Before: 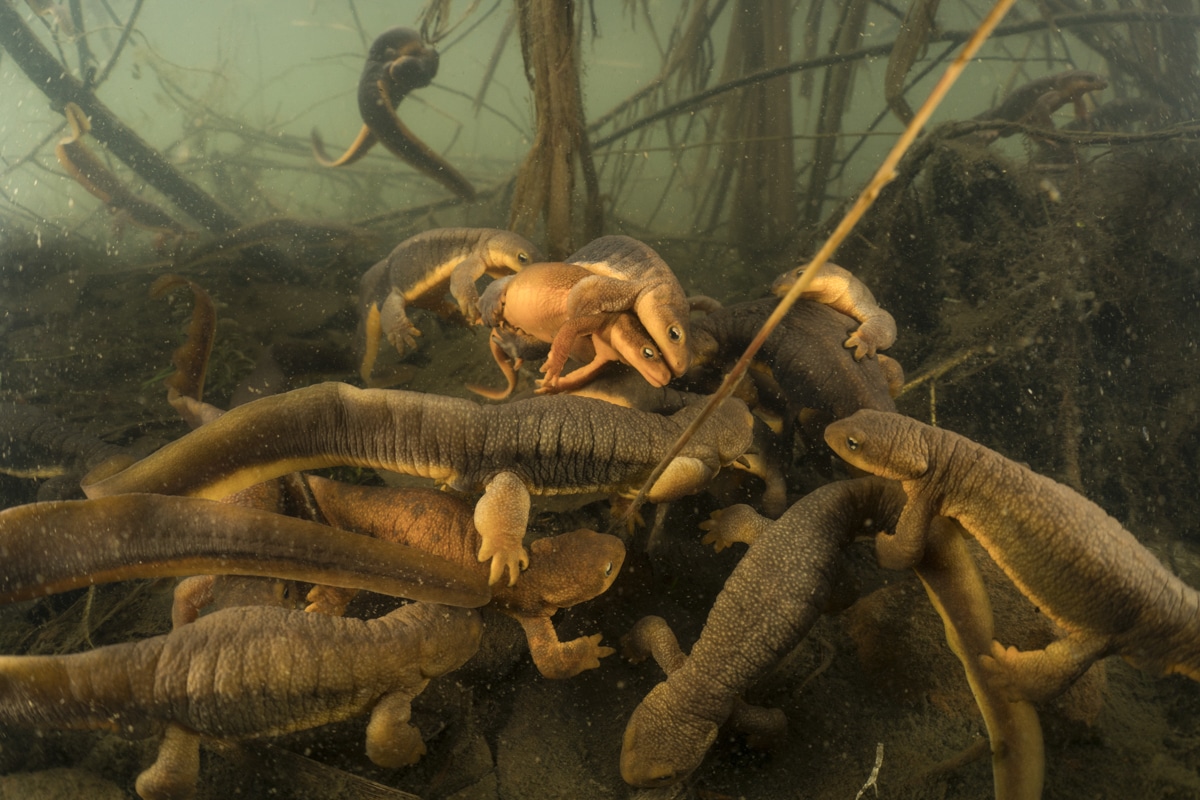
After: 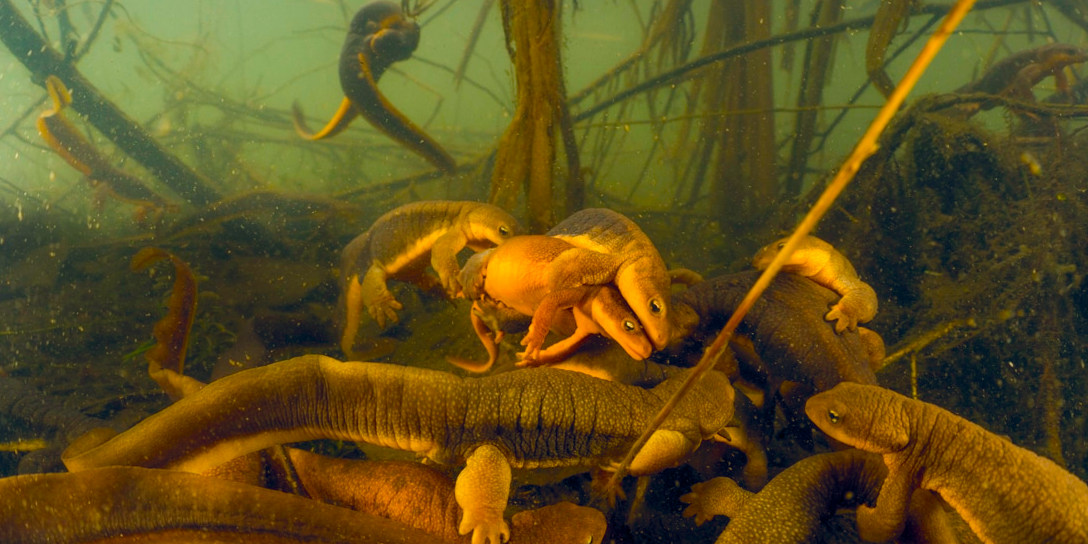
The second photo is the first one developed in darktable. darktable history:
color balance rgb: global offset › chroma 0.129%, global offset › hue 253.8°, linear chroma grading › global chroma 14.83%, perceptual saturation grading › global saturation 35.959%, perceptual saturation grading › shadows 35.103%, global vibrance 20%
crop: left 1.622%, top 3.379%, right 7.638%, bottom 28.504%
